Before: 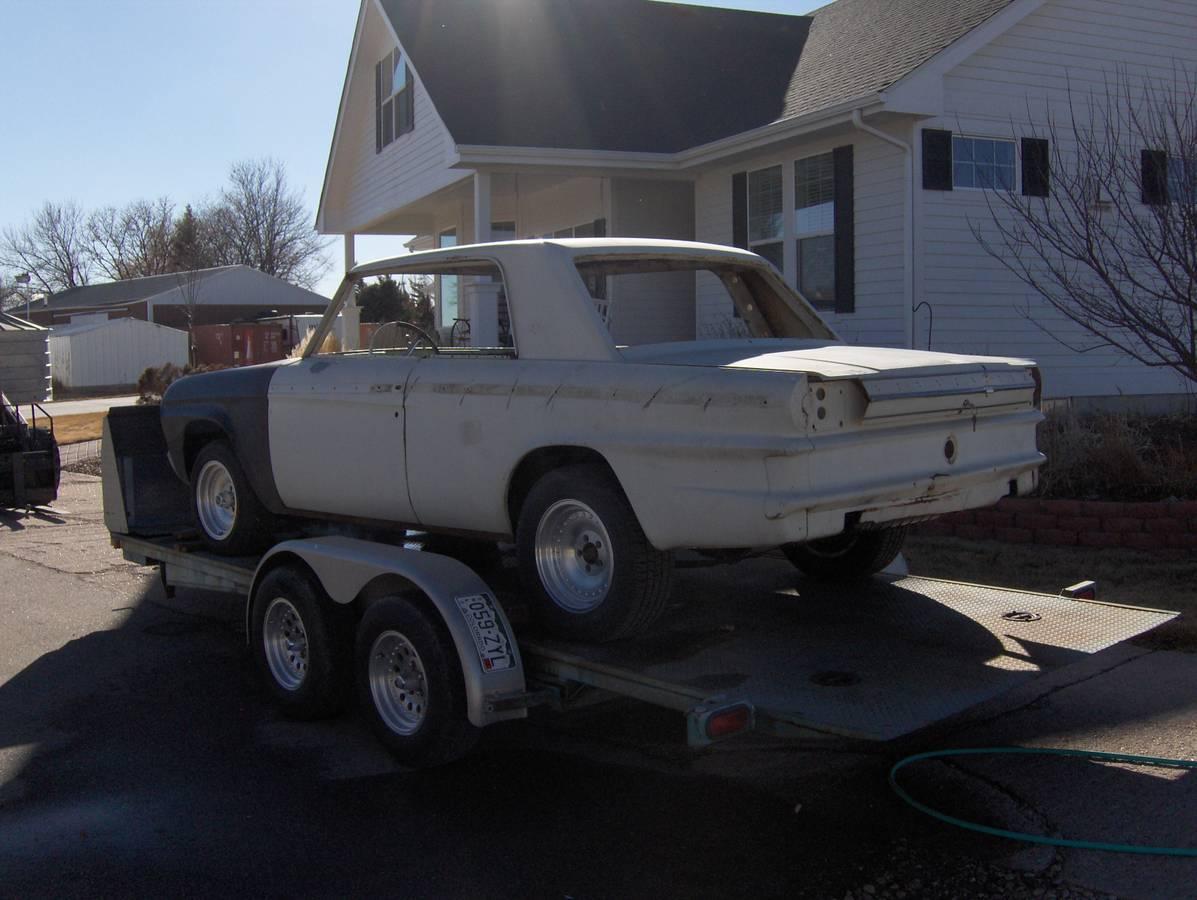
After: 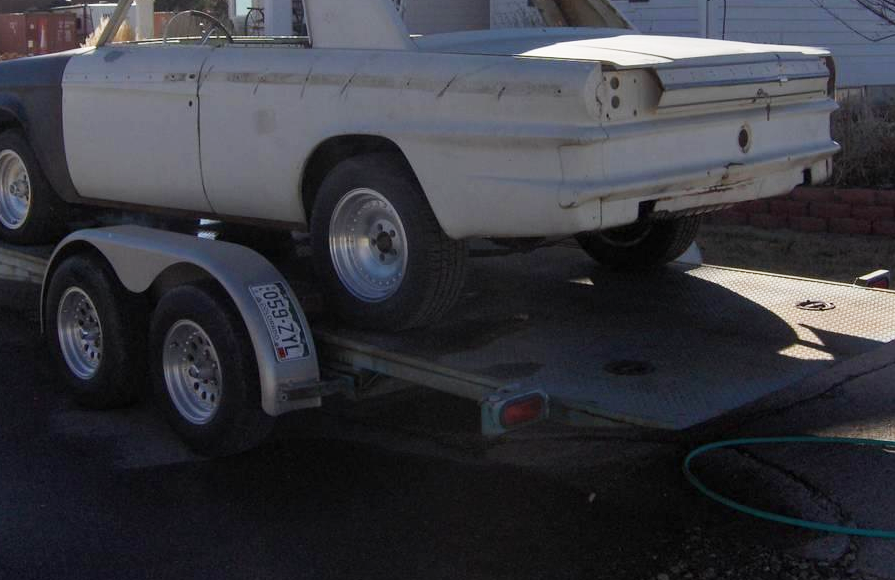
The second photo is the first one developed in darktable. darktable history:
crop and rotate: left 17.26%, top 34.635%, right 7.904%, bottom 0.908%
base curve: curves: ch0 [(0, 0) (0.204, 0.334) (0.55, 0.733) (1, 1)], preserve colors none
